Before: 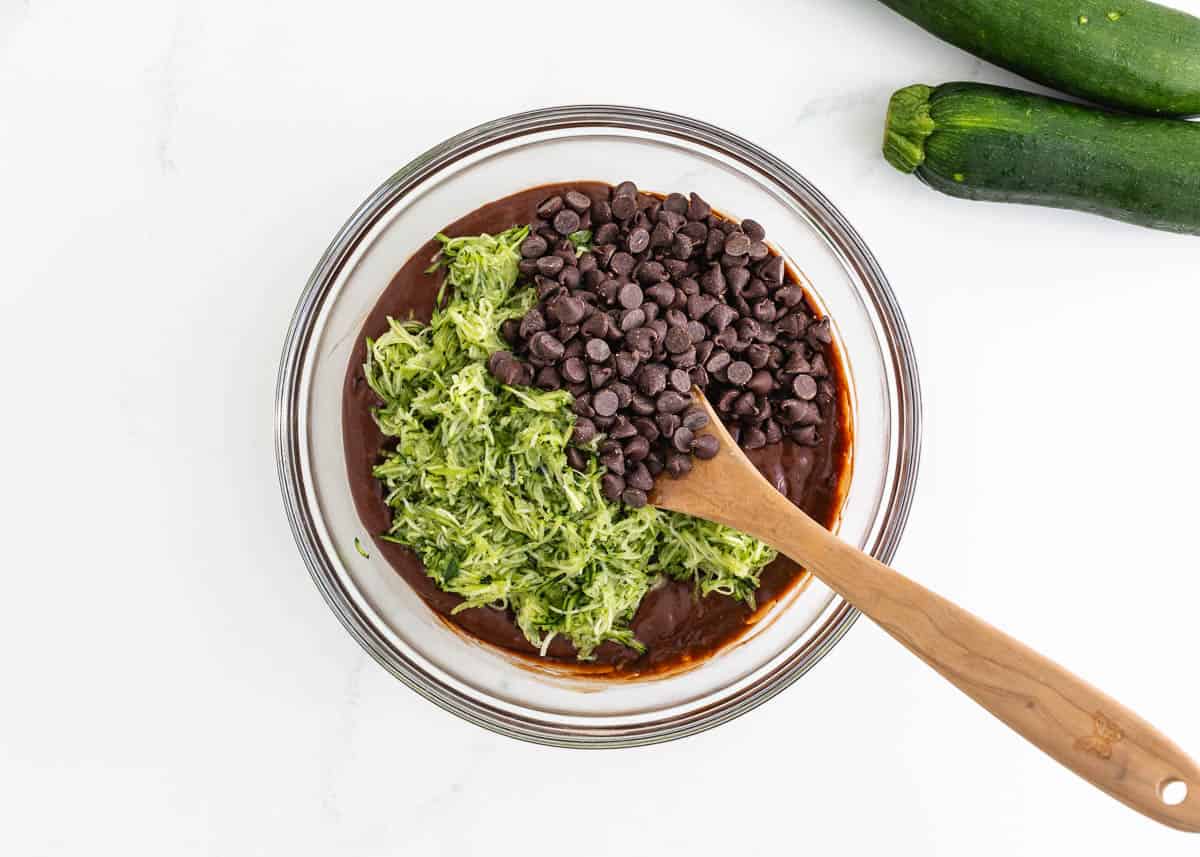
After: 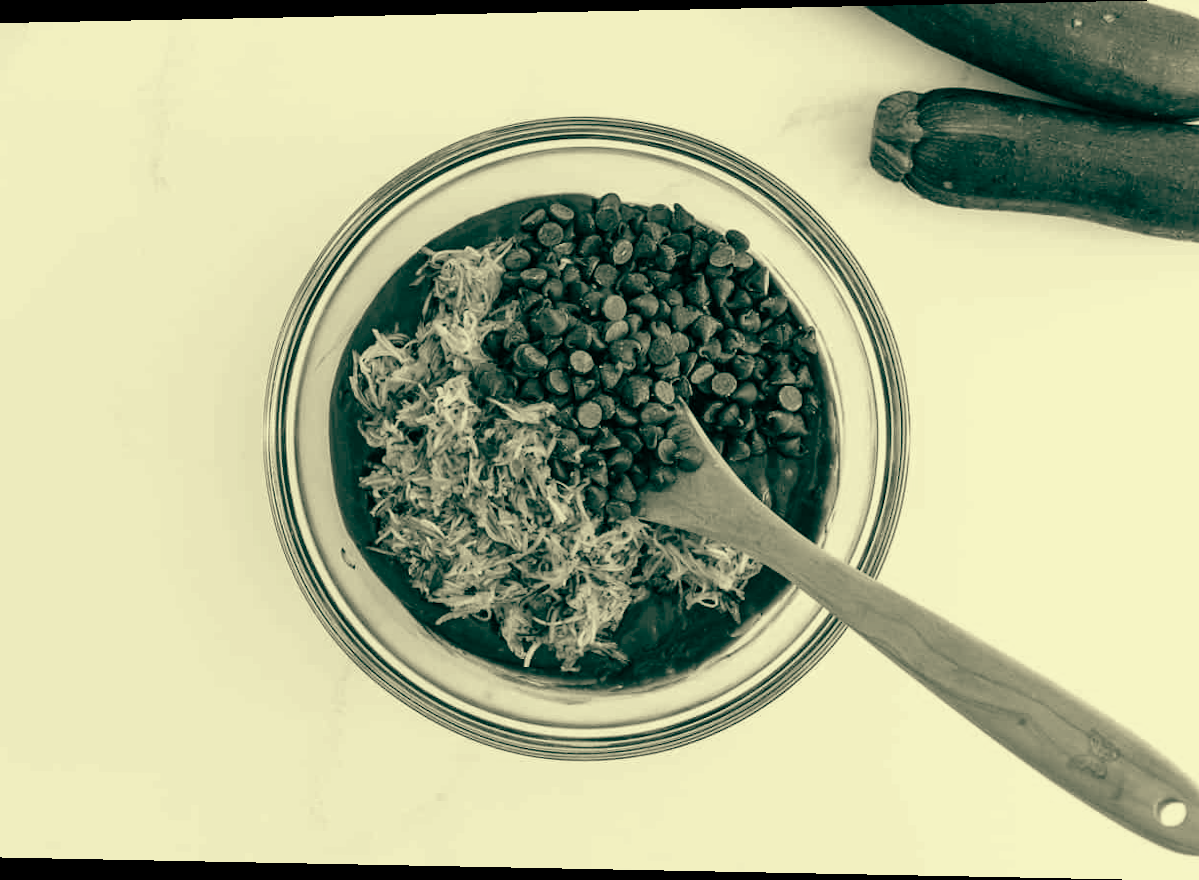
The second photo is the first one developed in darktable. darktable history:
color calibration: output gray [0.22, 0.42, 0.37, 0], gray › normalize channels true, illuminant same as pipeline (D50), adaptation XYZ, x 0.346, y 0.359, gamut compression 0
rotate and perspective: lens shift (horizontal) -0.055, automatic cropping off
color balance: mode lift, gamma, gain (sRGB), lift [1, 0.69, 1, 1], gamma [1, 1.482, 1, 1], gain [1, 1, 1, 0.802]
